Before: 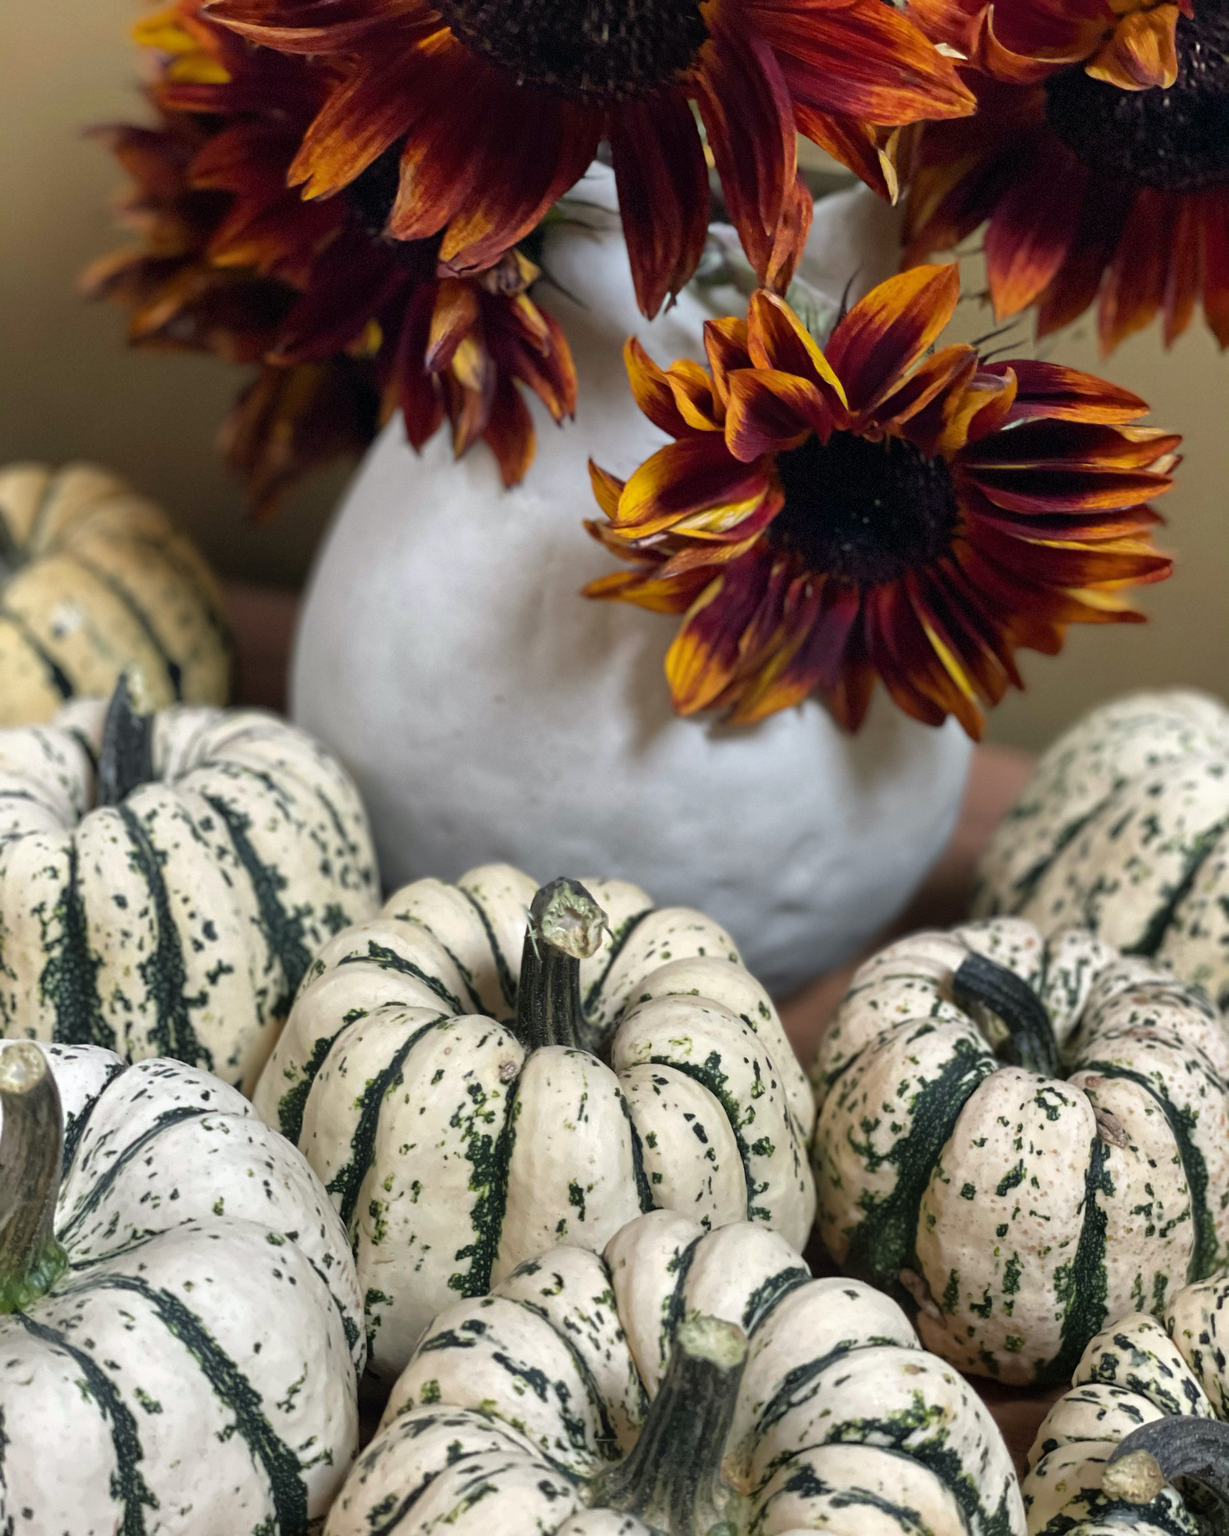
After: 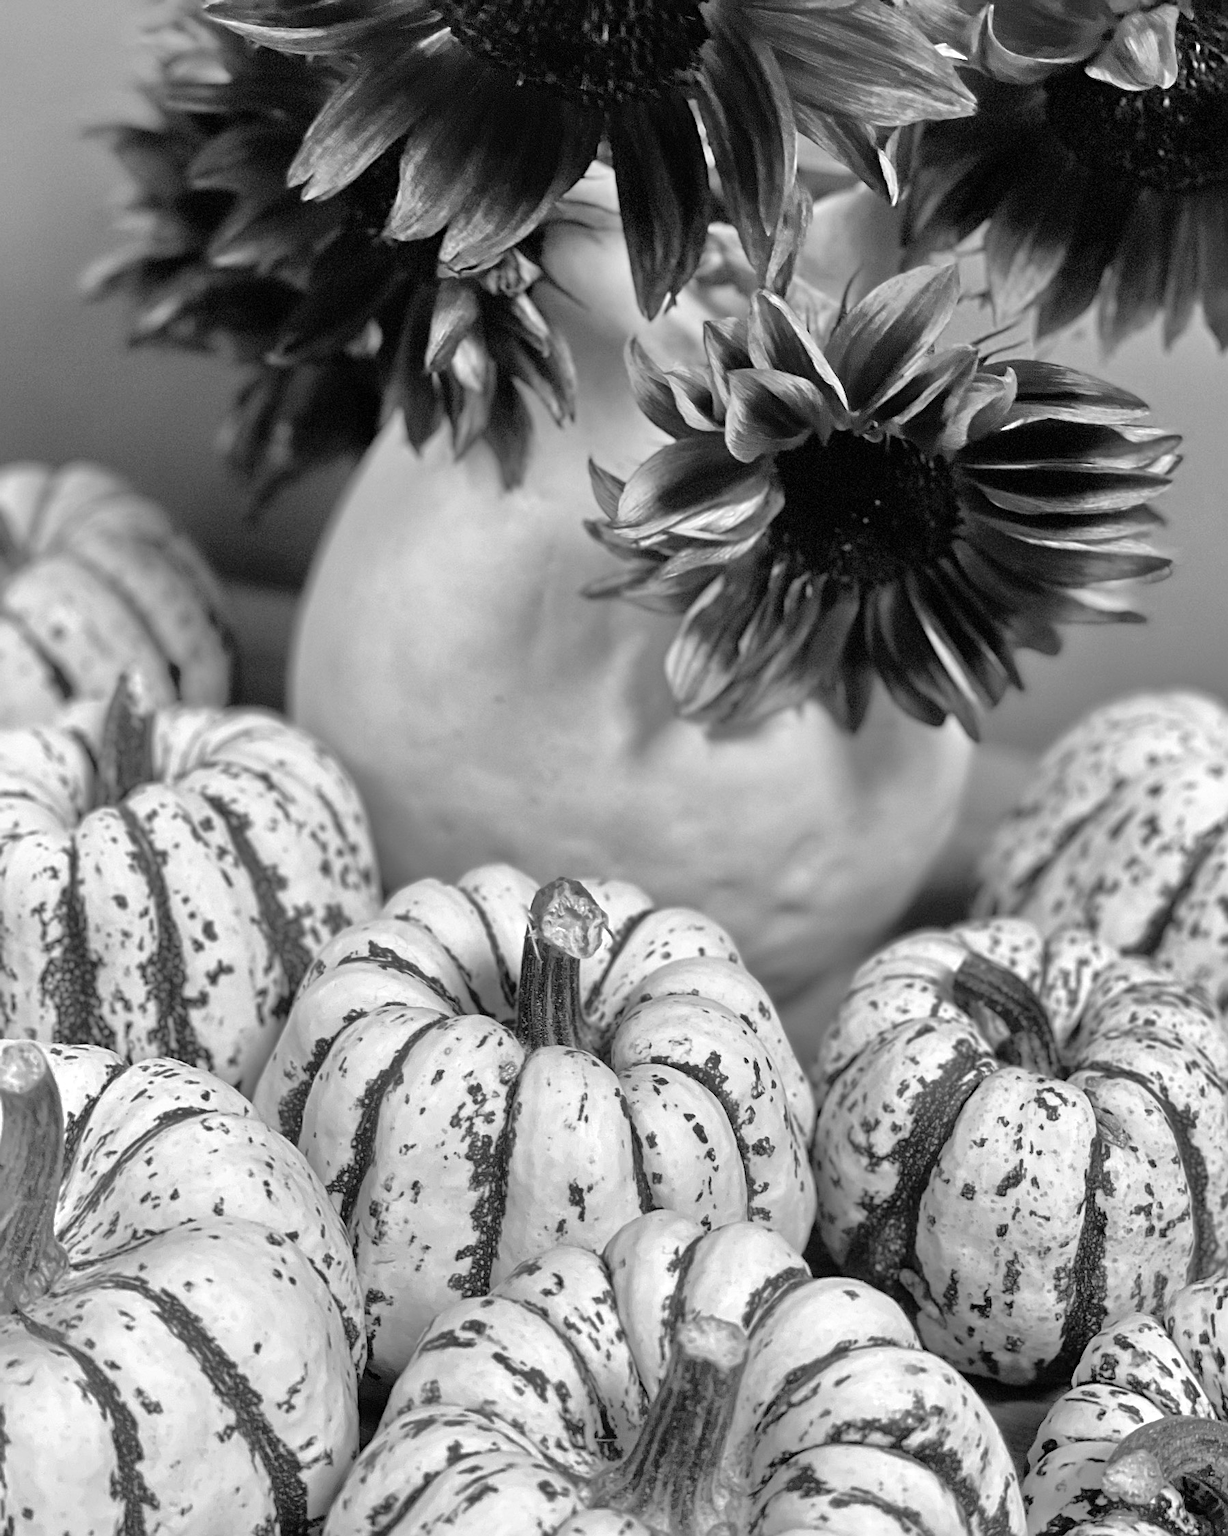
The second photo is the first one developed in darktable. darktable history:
tone equalizer: -7 EV 0.15 EV, -6 EV 0.6 EV, -5 EV 1.15 EV, -4 EV 1.33 EV, -3 EV 1.15 EV, -2 EV 0.6 EV, -1 EV 0.15 EV, mask exposure compensation -0.5 EV
sharpen: radius 2.167, amount 0.381, threshold 0
contrast brightness saturation: saturation -1
